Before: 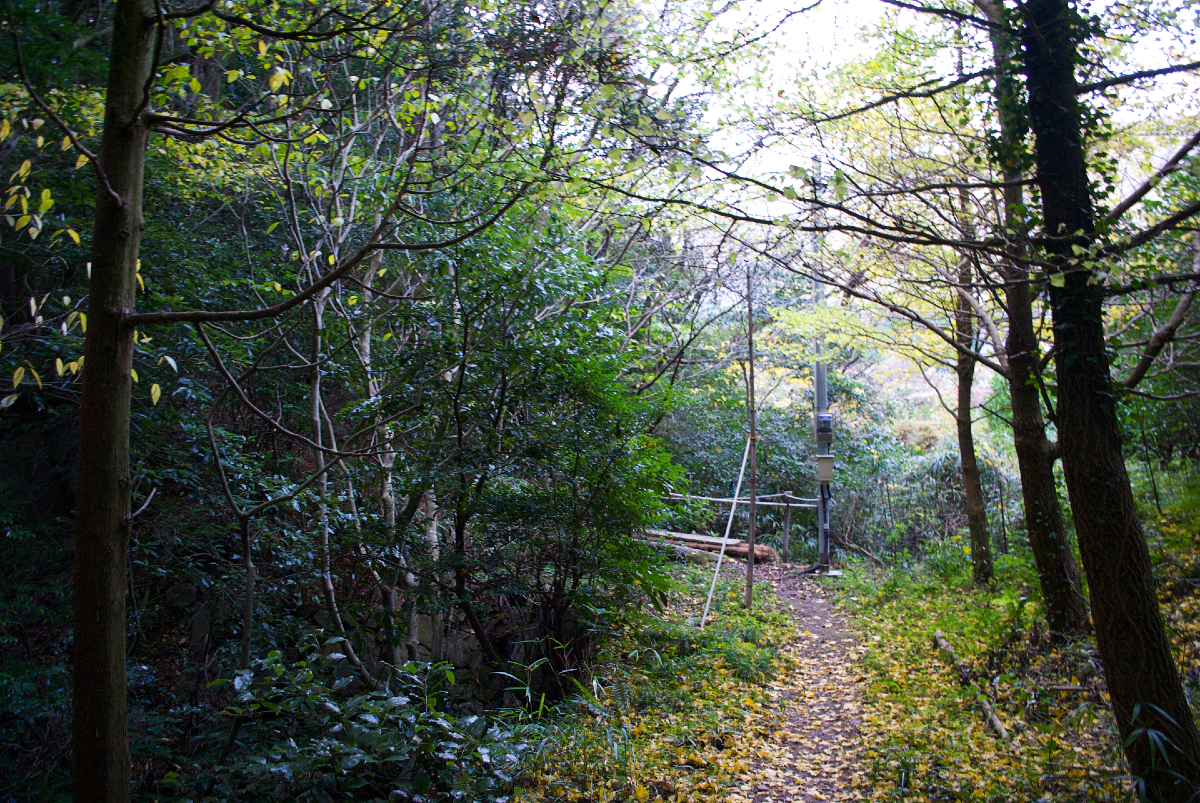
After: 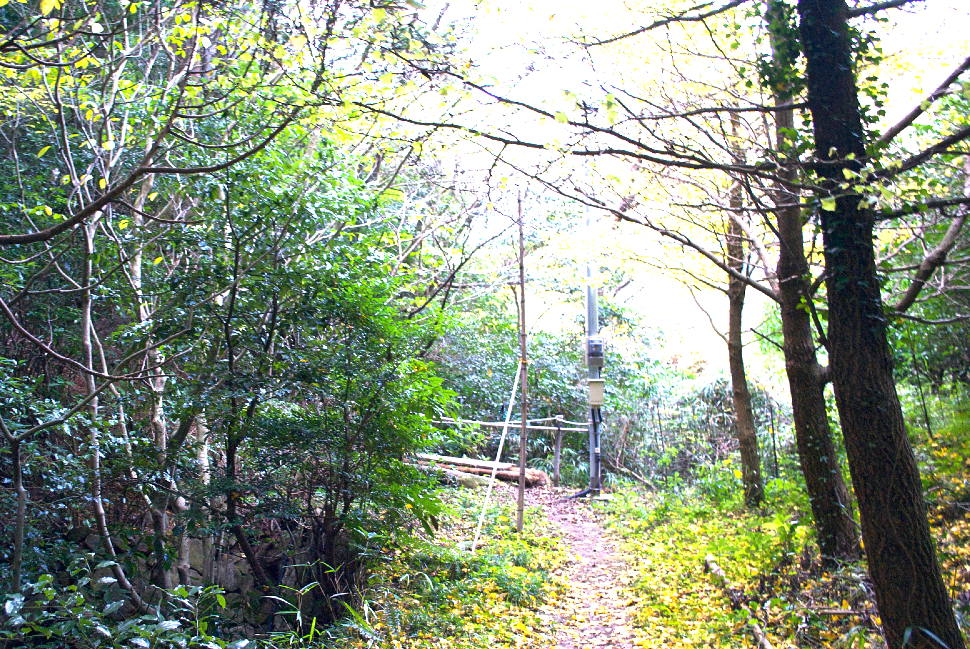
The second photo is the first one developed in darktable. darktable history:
crop: left 19.159%, top 9.58%, bottom 9.58%
exposure: black level correction 0, exposure 1.675 EV, compensate exposure bias true, compensate highlight preservation false
color balance rgb: shadows lift › hue 87.51°, highlights gain › chroma 1.62%, highlights gain › hue 55.1°, global offset › chroma 0.06%, global offset › hue 253.66°, linear chroma grading › global chroma 0.5%
